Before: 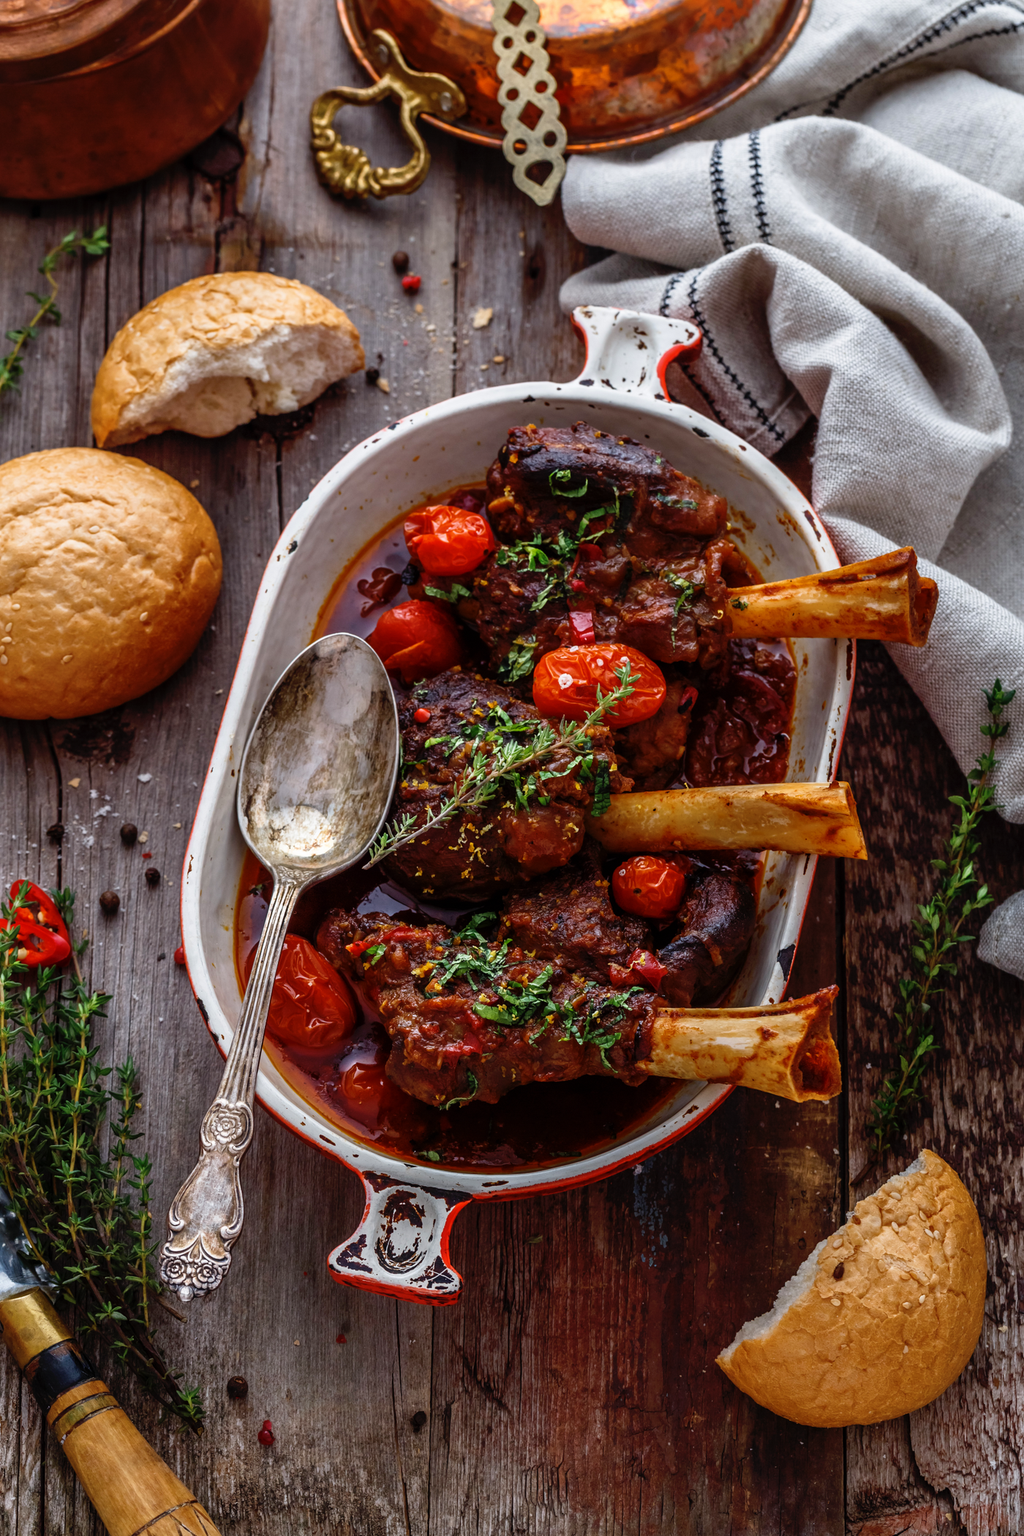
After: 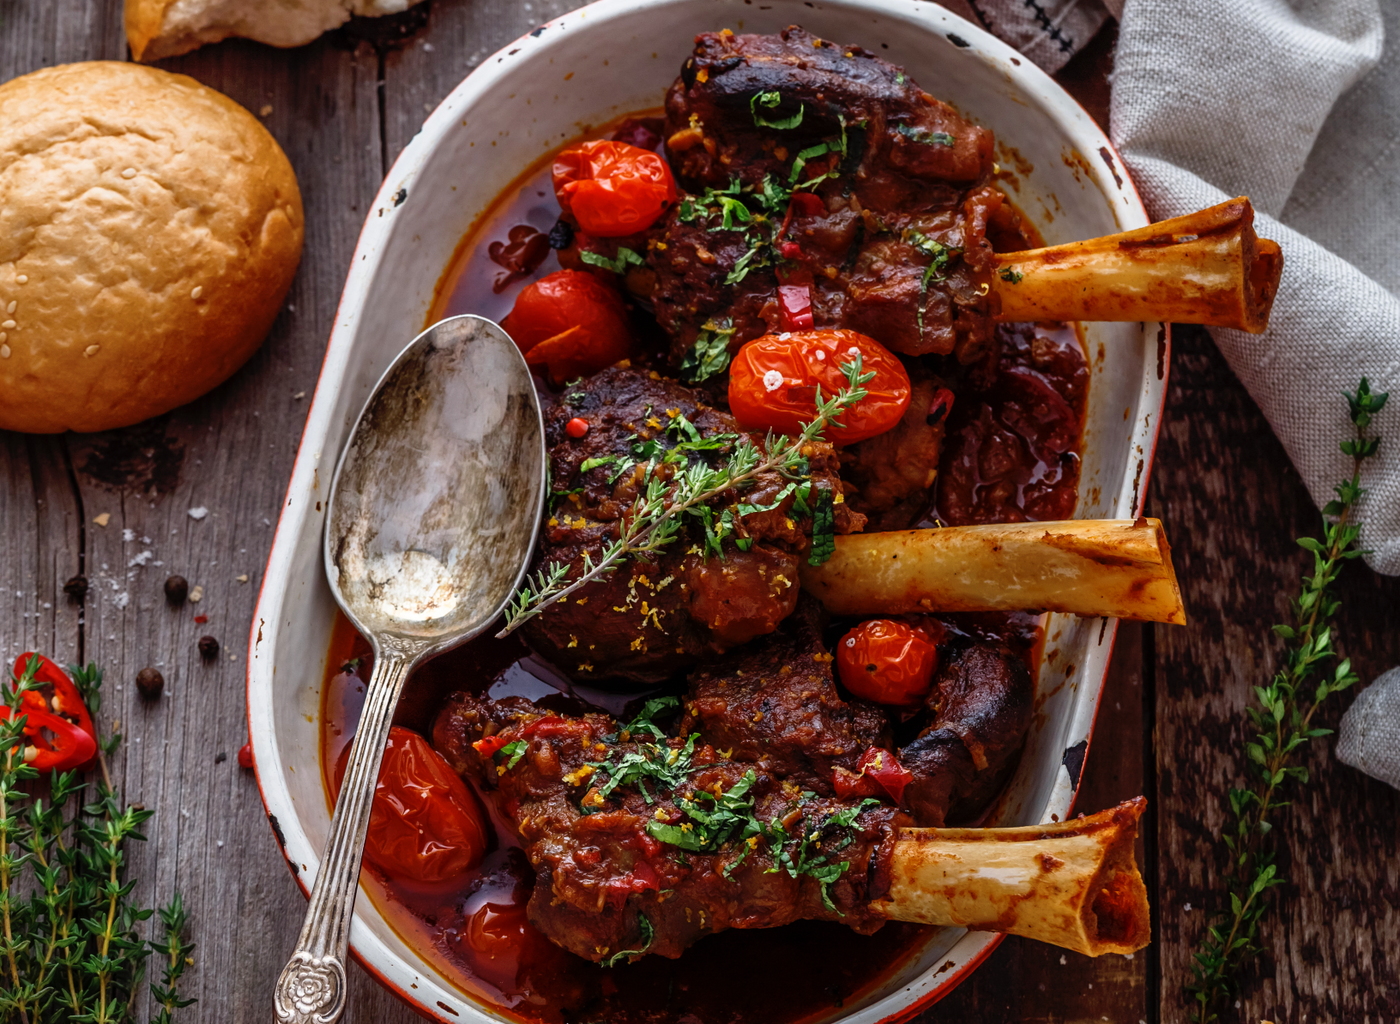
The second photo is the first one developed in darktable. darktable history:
crop and rotate: top 26.267%, bottom 24.981%
